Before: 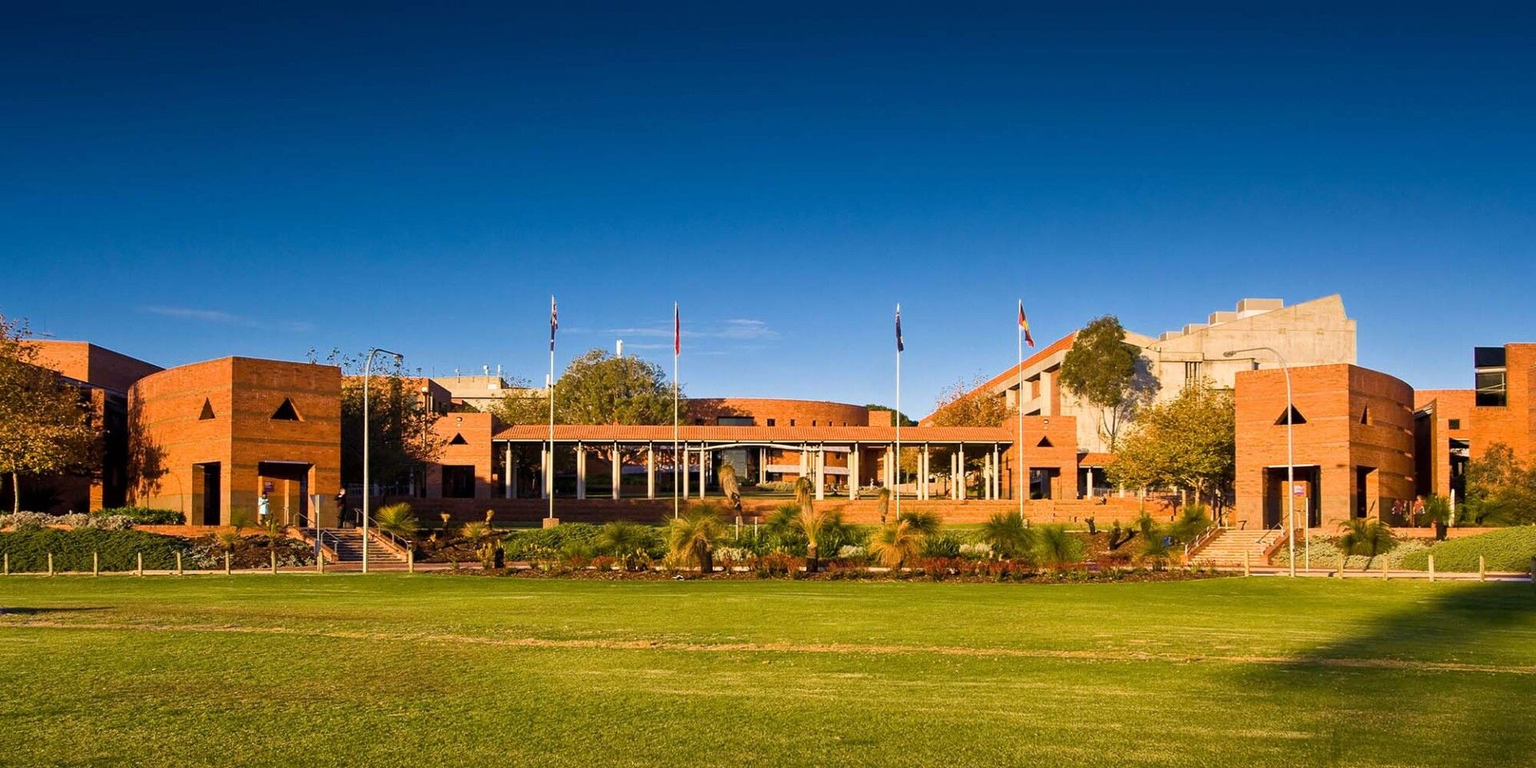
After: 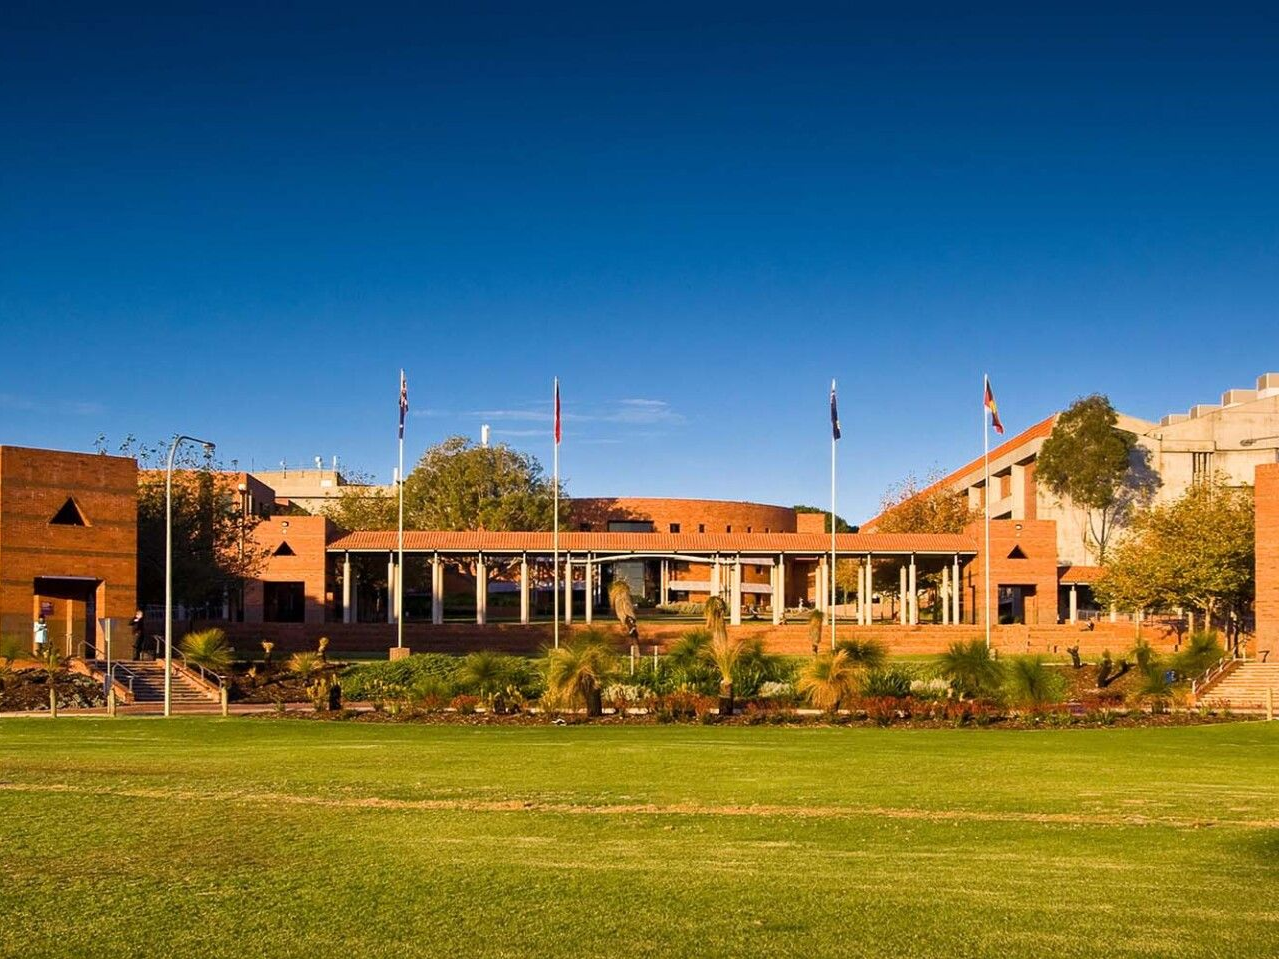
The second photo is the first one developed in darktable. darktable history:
crop and rotate: left 15.055%, right 18.278%
rgb levels: preserve colors max RGB
